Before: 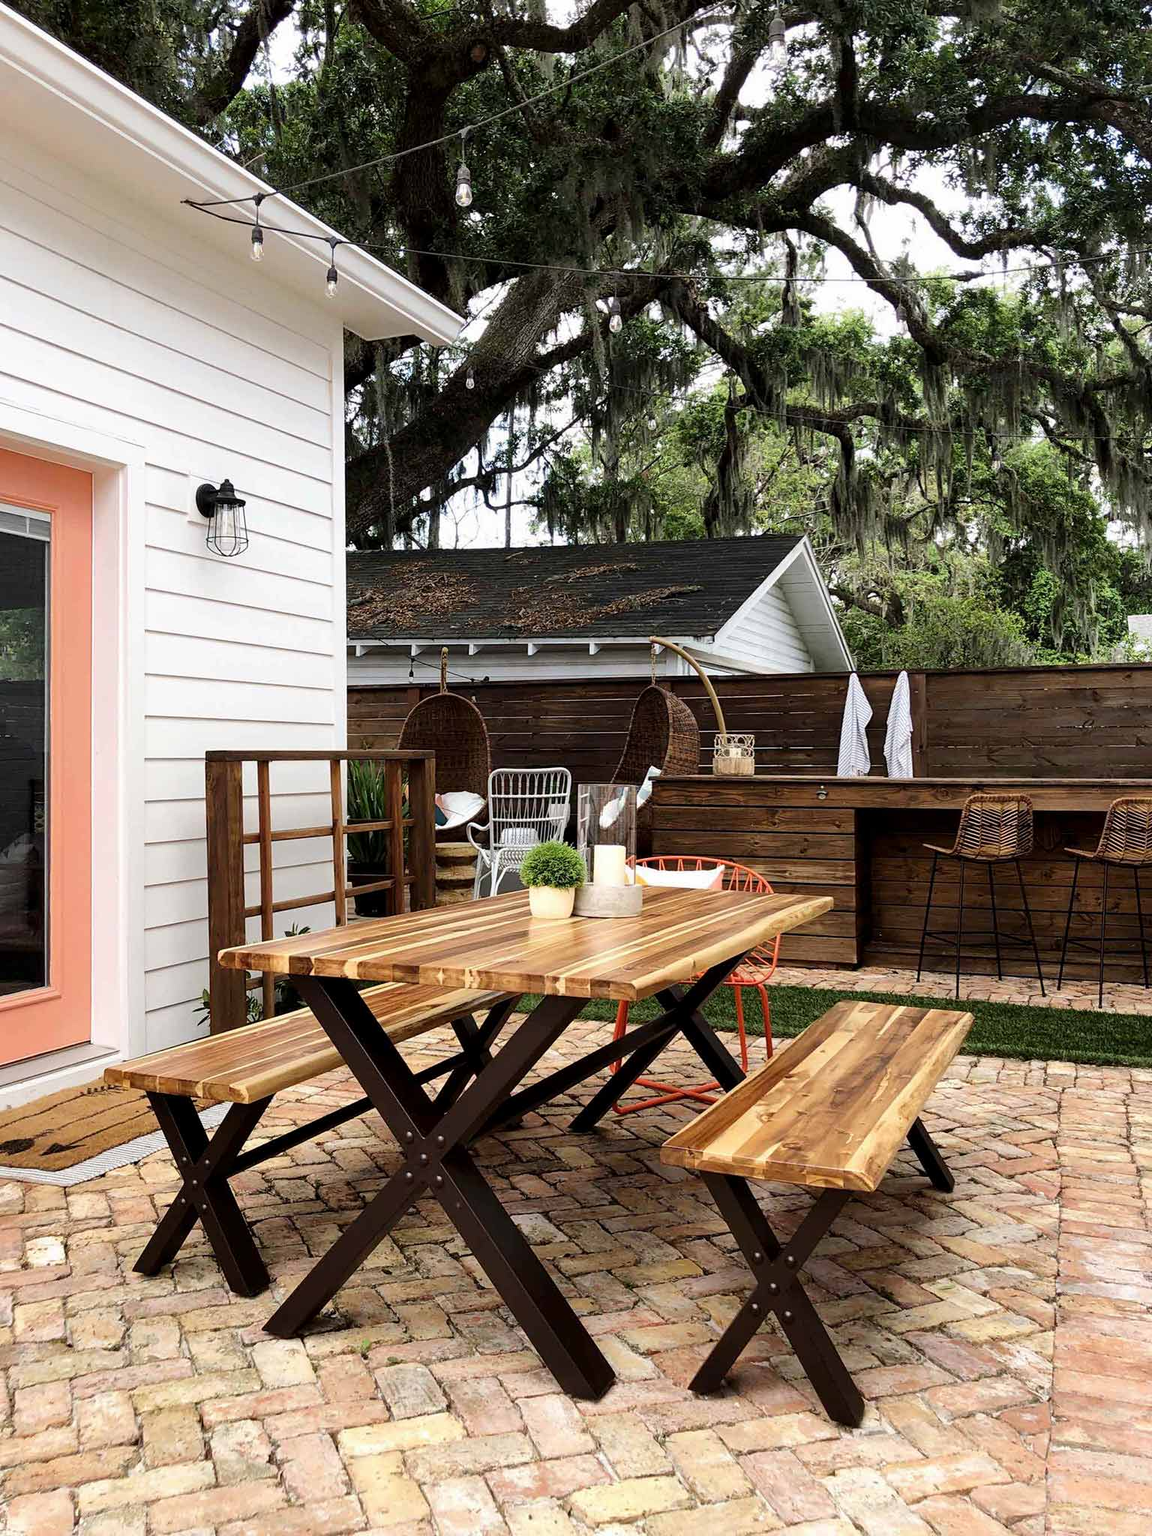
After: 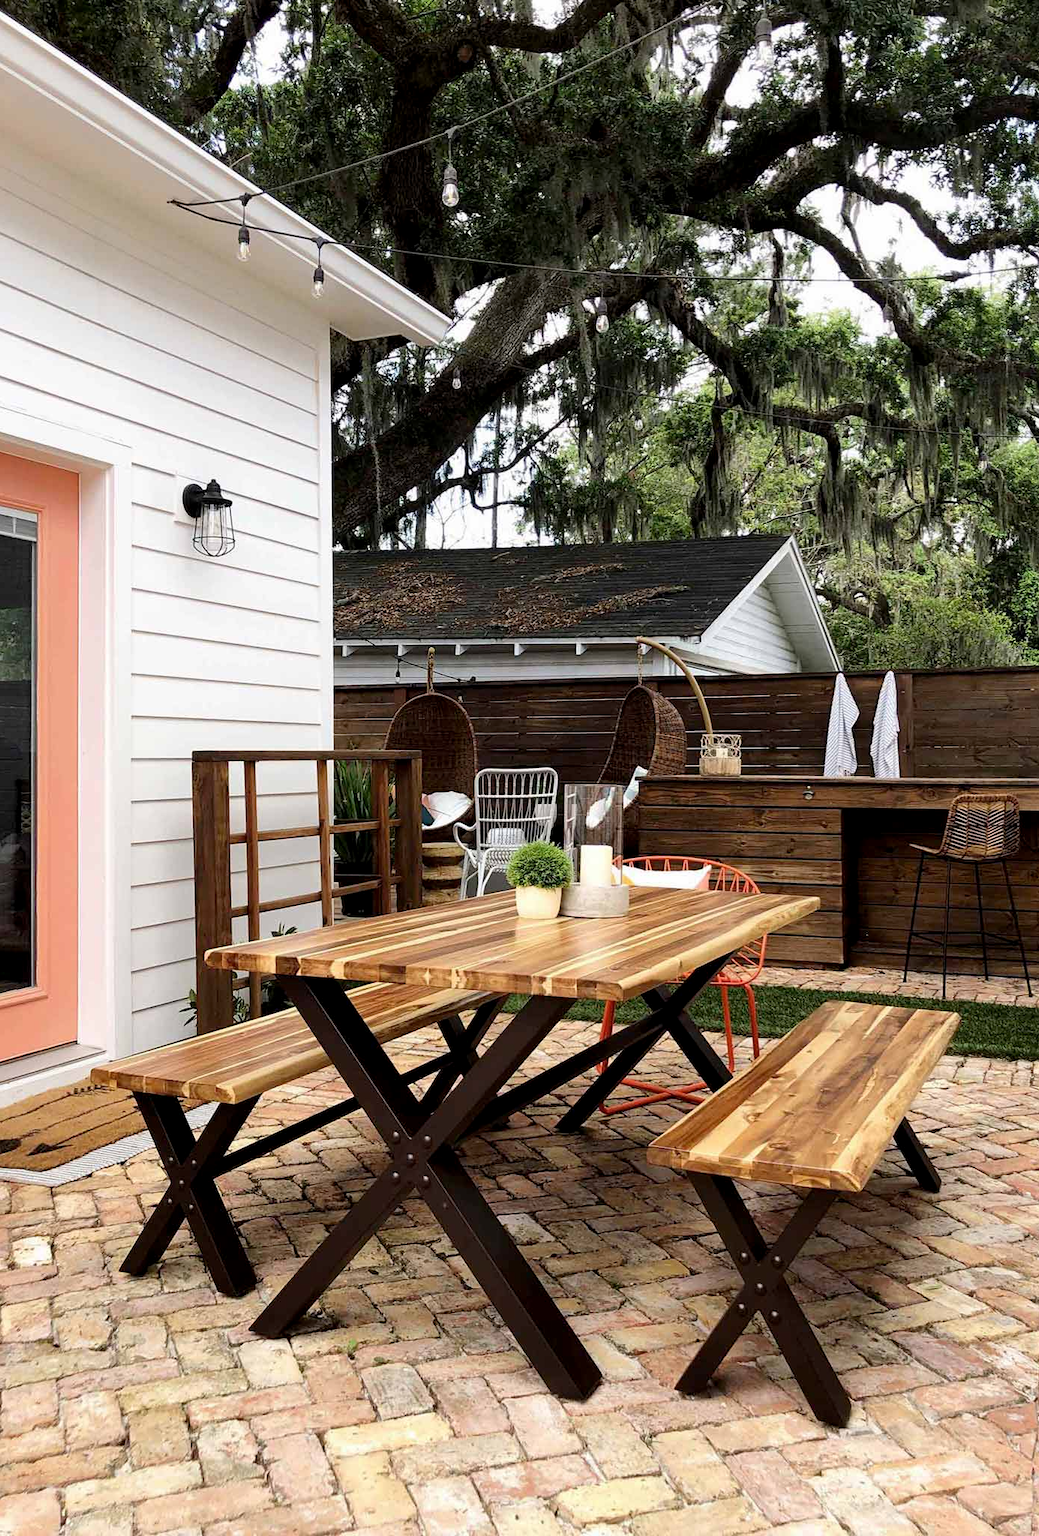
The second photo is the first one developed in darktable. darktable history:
crop and rotate: left 1.187%, right 8.527%
exposure: black level correction 0.002, compensate highlight preservation false
color correction: highlights b* -0.003
